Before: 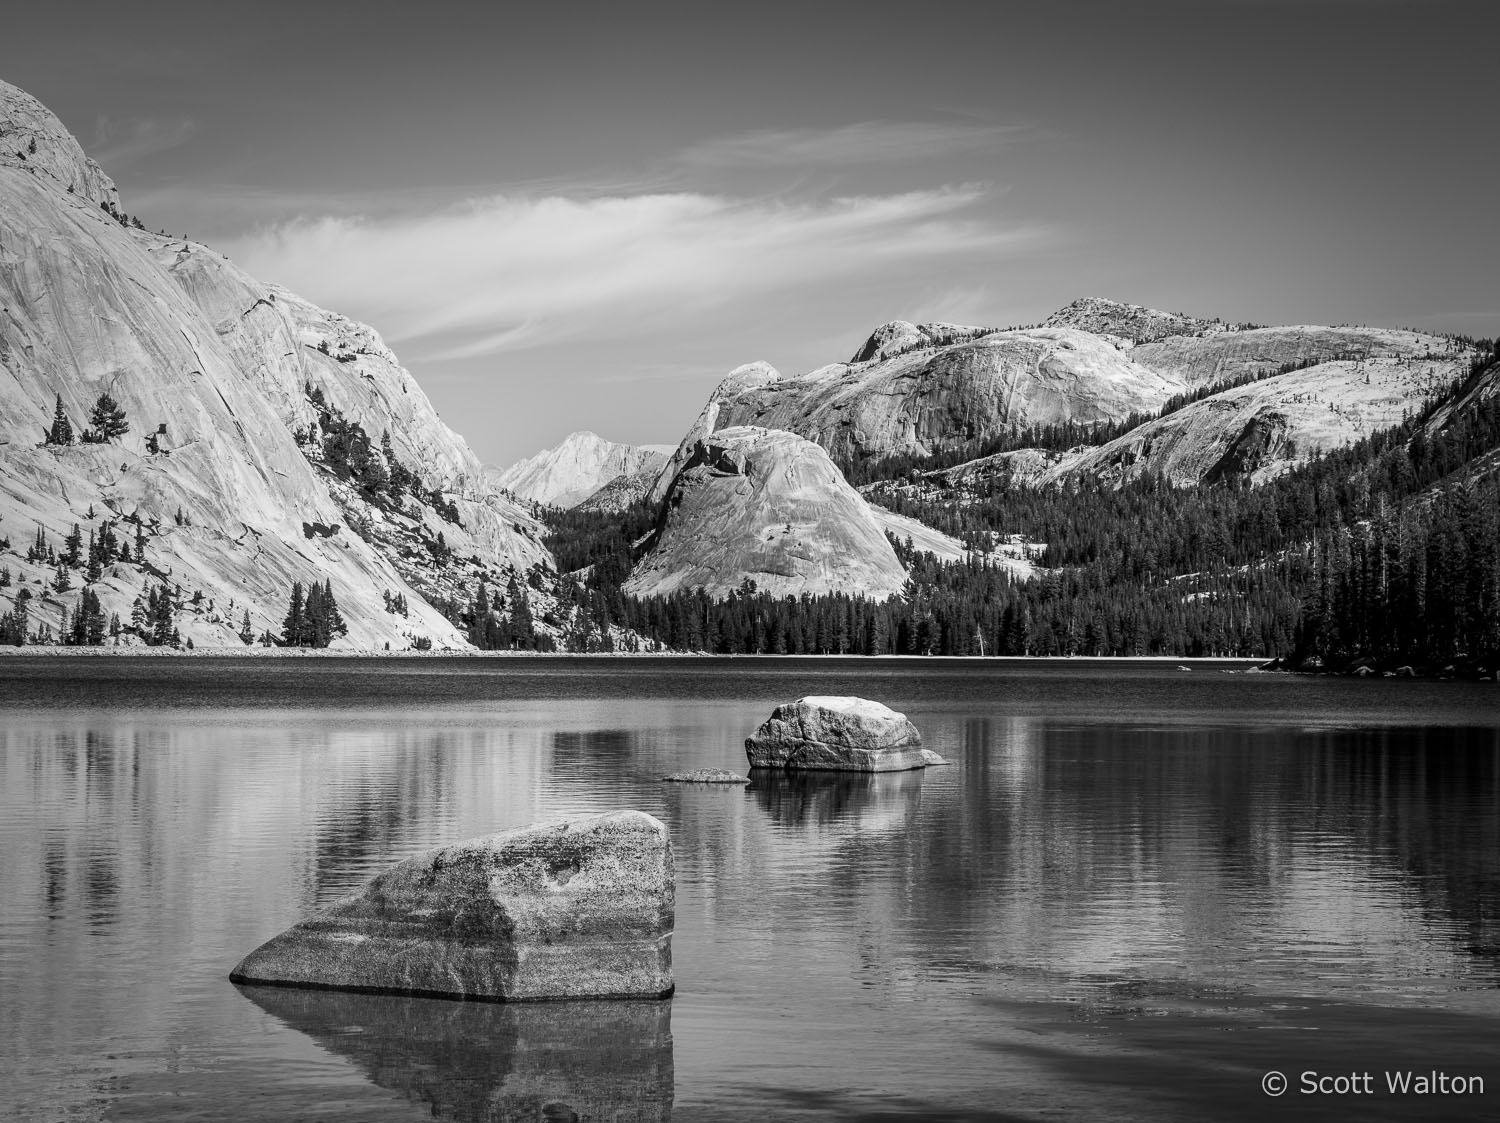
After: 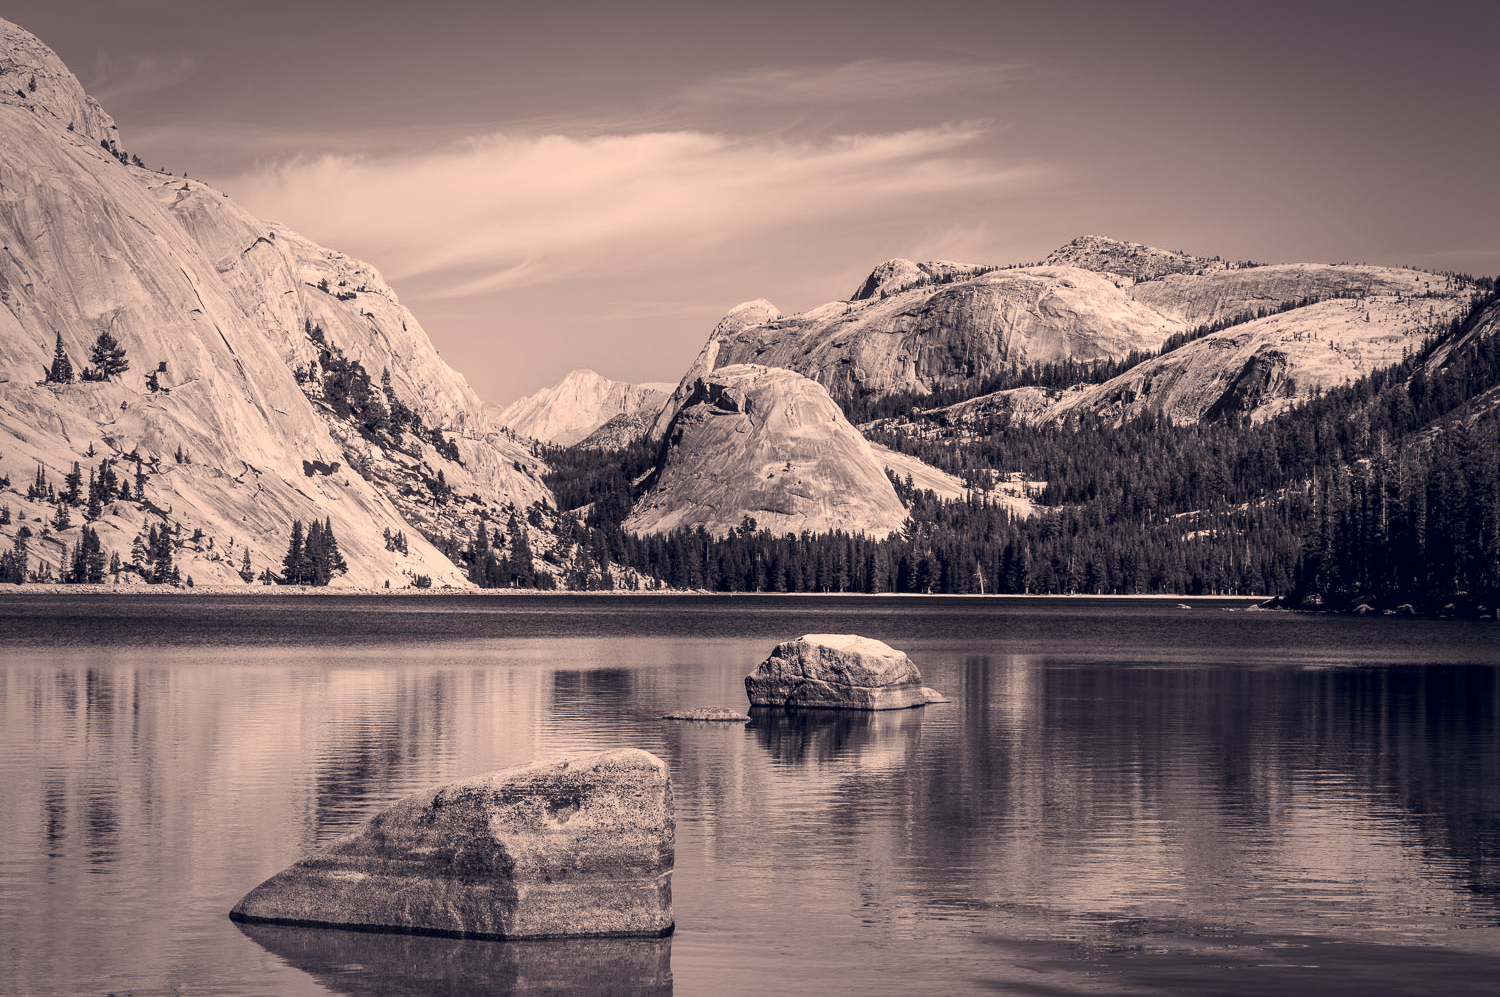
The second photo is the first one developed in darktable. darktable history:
crop and rotate: top 5.609%, bottom 5.609%
color correction: highlights a* 19.59, highlights b* 27.49, shadows a* 3.46, shadows b* -17.28, saturation 0.73
